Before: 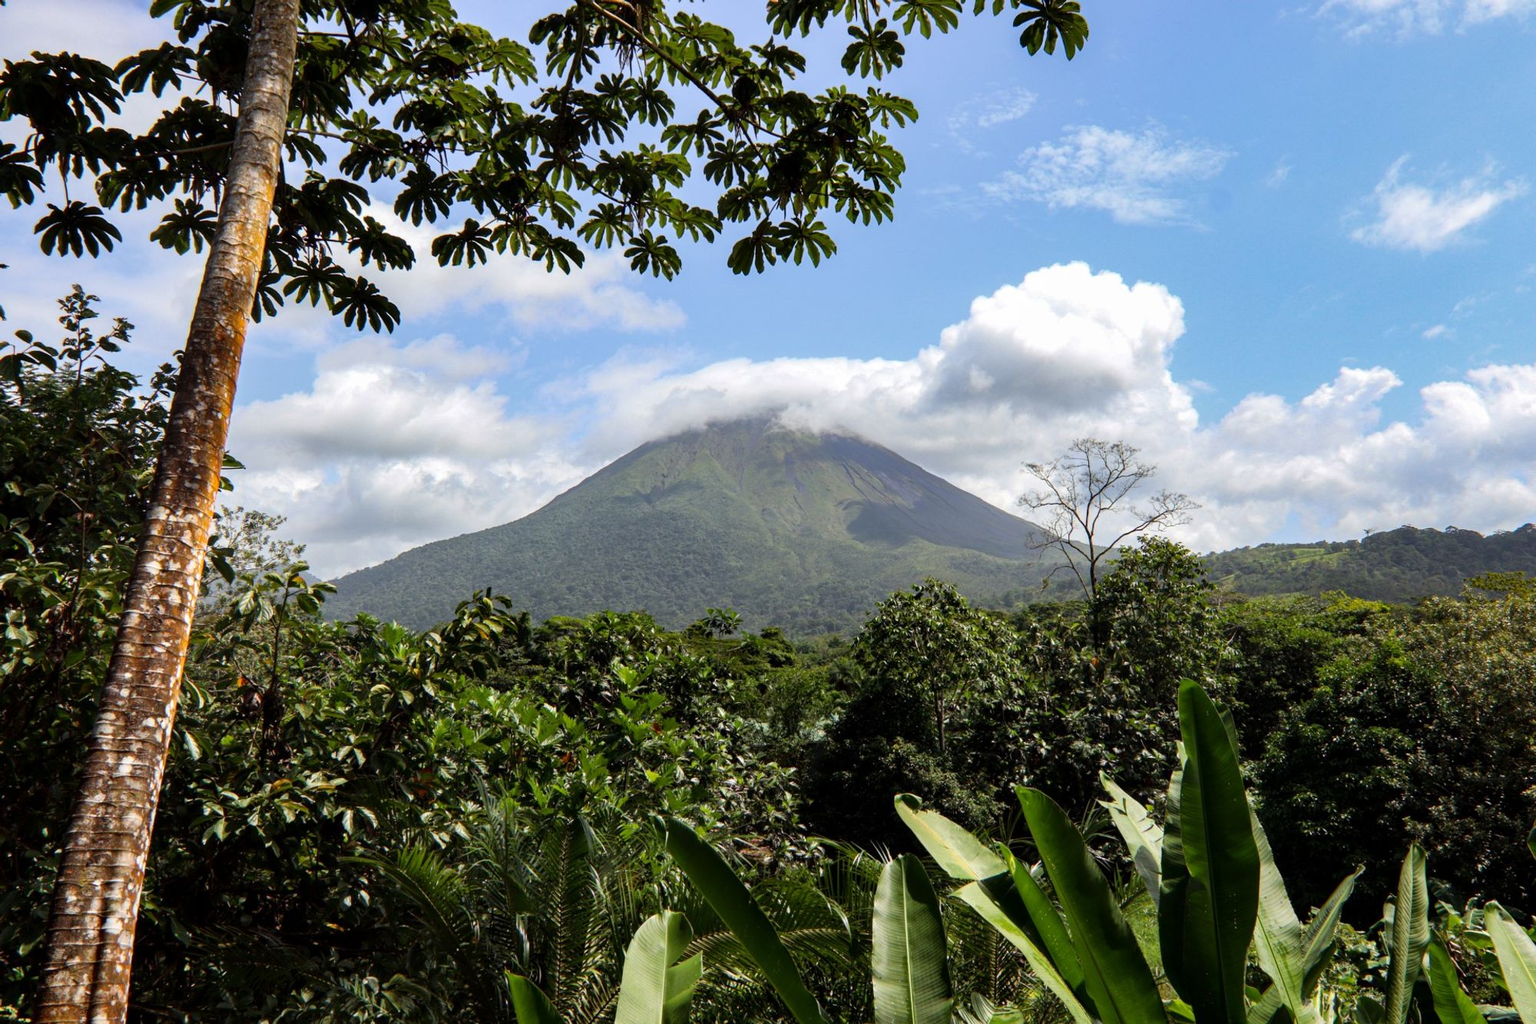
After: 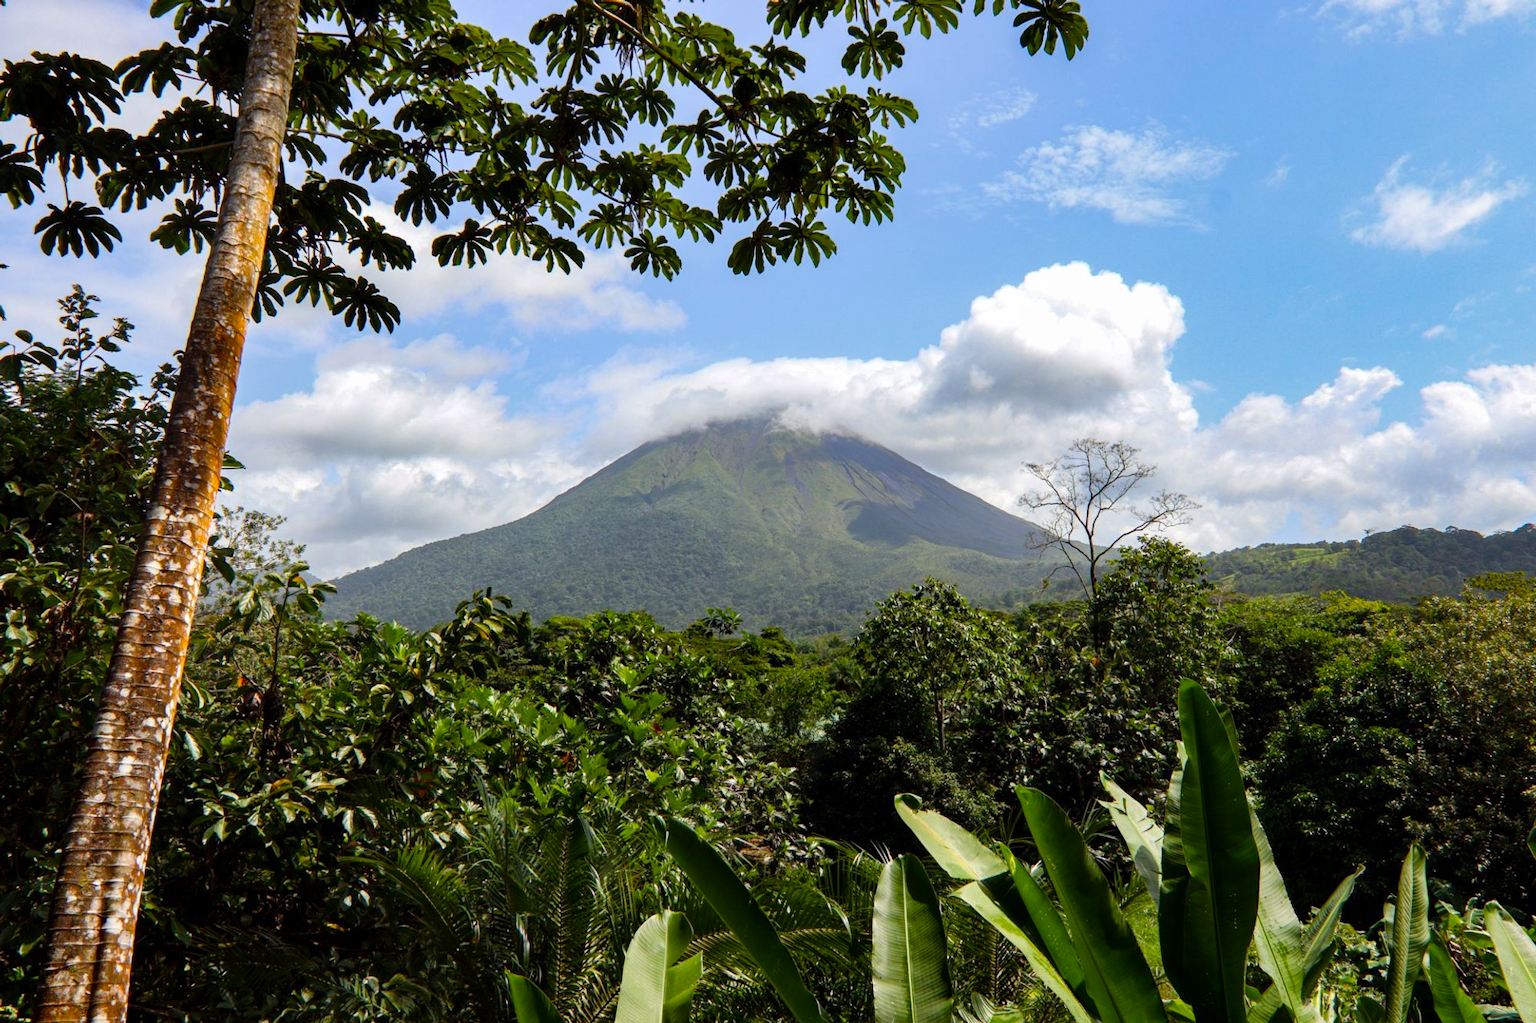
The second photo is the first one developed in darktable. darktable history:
color balance rgb: shadows lift › chroma 0.965%, shadows lift › hue 113.21°, linear chroma grading › global chroma 8.756%, perceptual saturation grading › global saturation 15.301%, perceptual saturation grading › highlights -19.651%, perceptual saturation grading › shadows 19.906%
